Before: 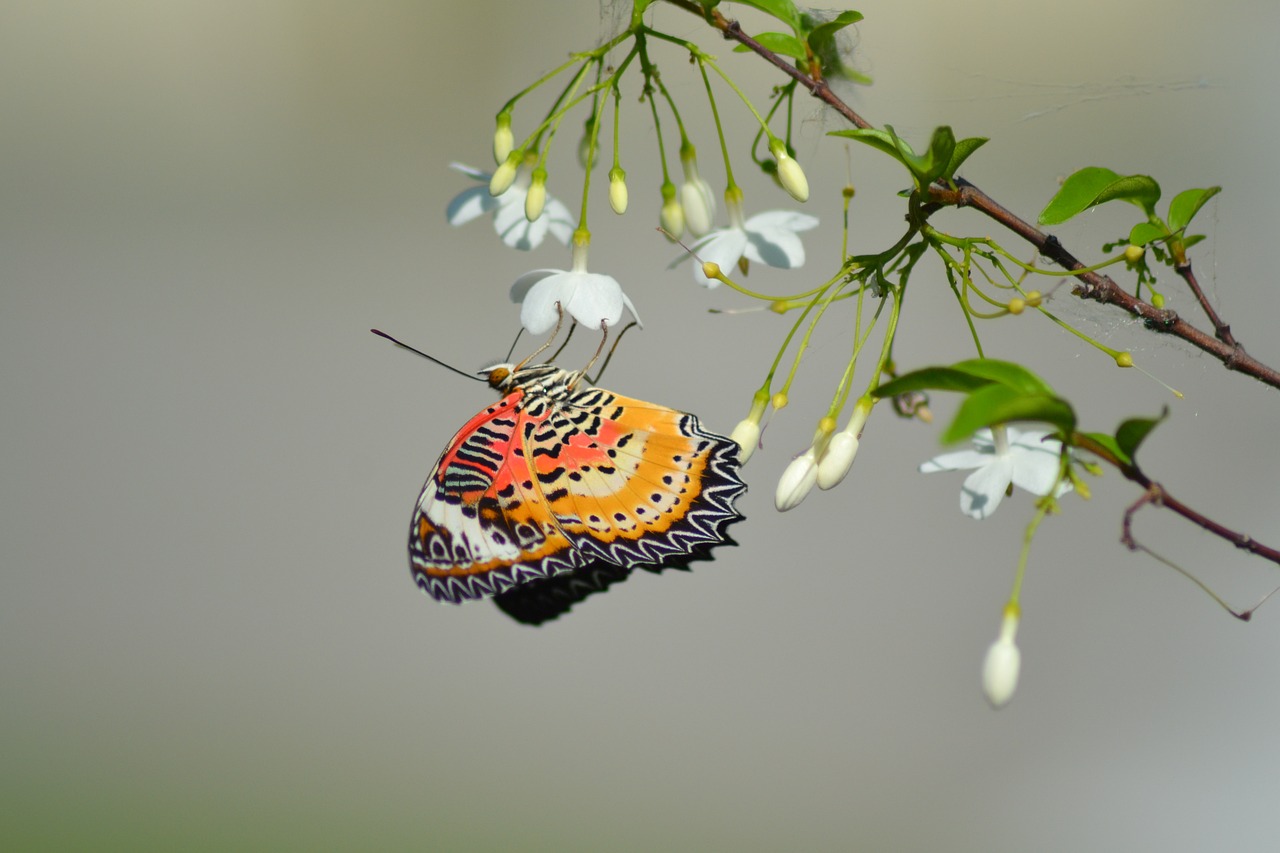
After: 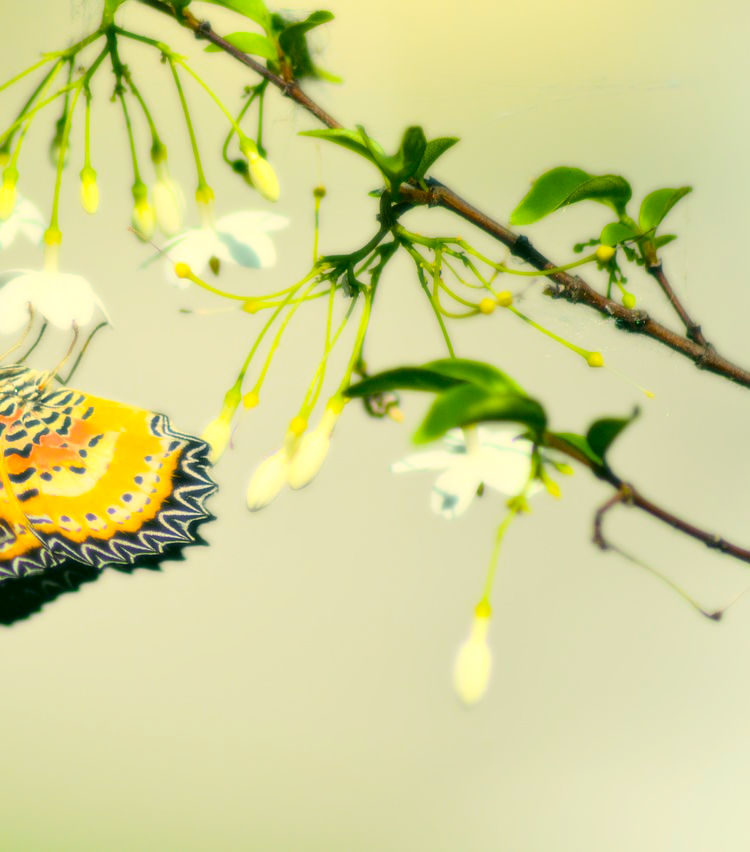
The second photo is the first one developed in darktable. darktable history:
crop: left 41.402%
bloom: size 0%, threshold 54.82%, strength 8.31%
color balance rgb: perceptual saturation grading › global saturation 25%, global vibrance 20%
color correction: highlights a* 5.3, highlights b* 24.26, shadows a* -15.58, shadows b* 4.02
